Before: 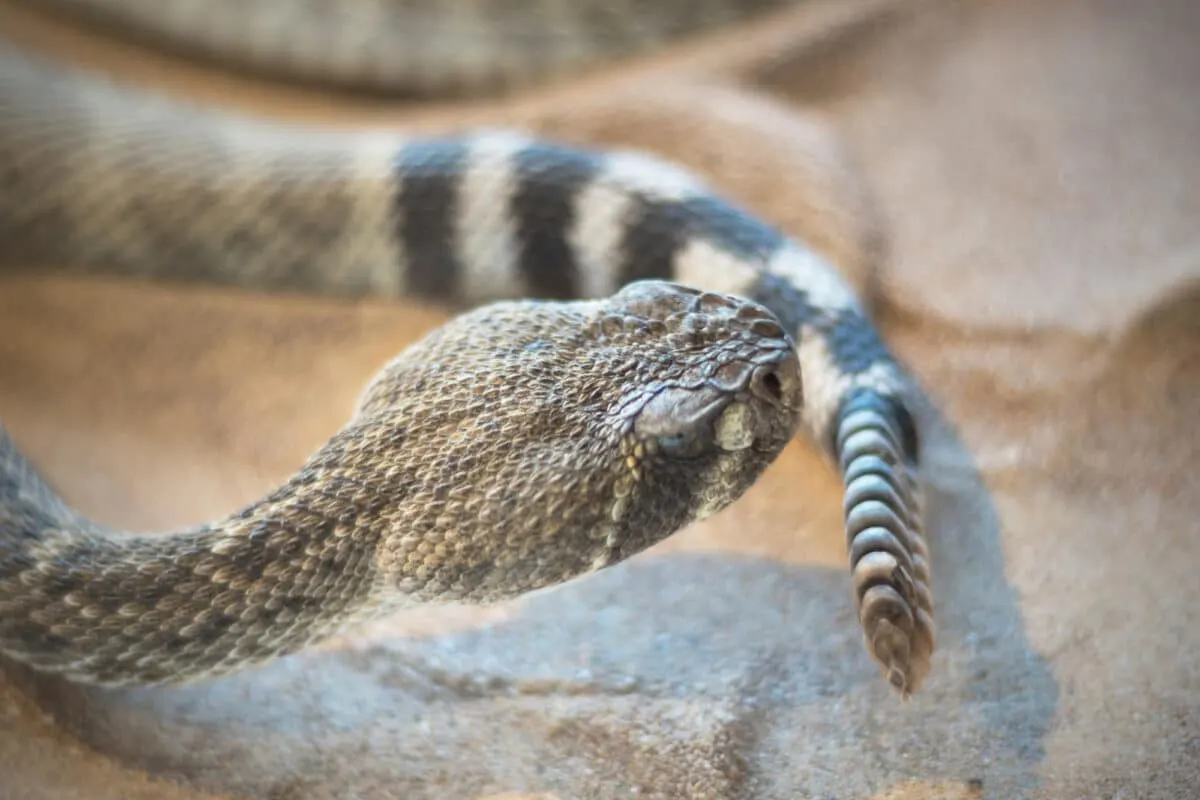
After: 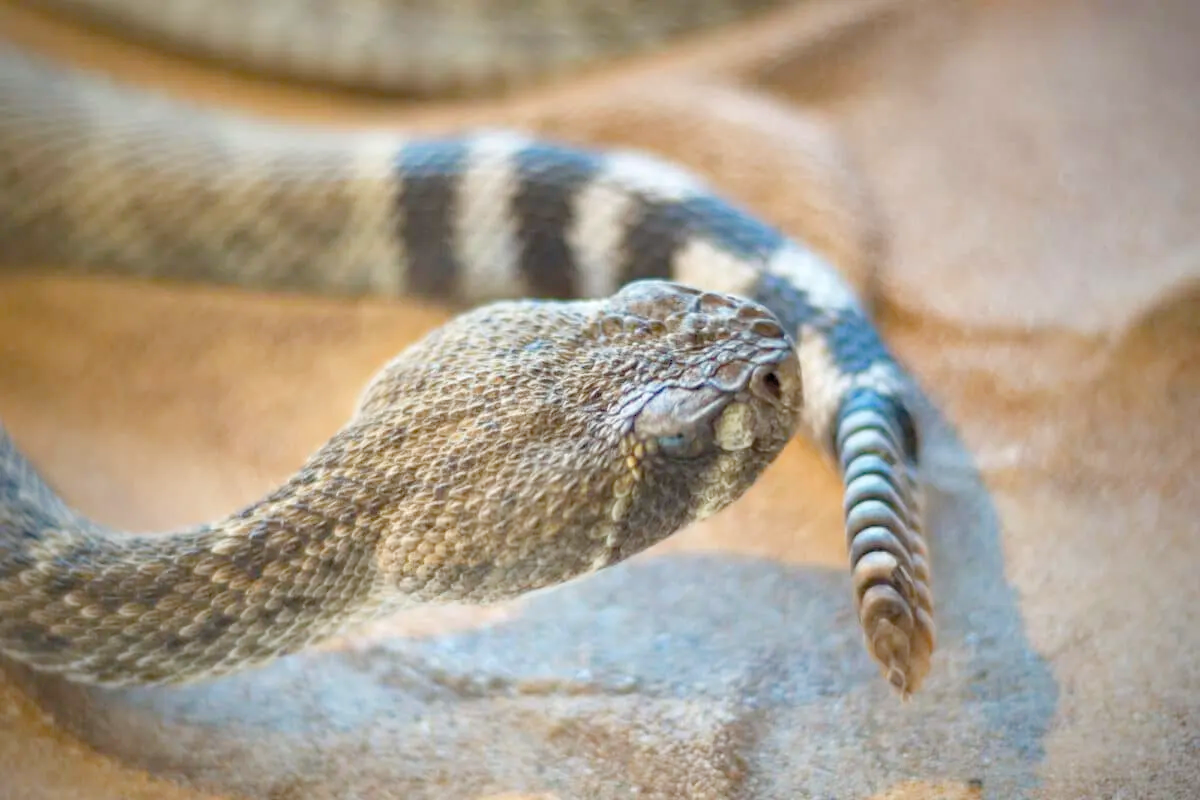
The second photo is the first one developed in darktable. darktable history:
contrast brightness saturation: brightness 0.133
color balance rgb: perceptual saturation grading › global saturation 20%, perceptual saturation grading › highlights -25.231%, perceptual saturation grading › shadows 49.544%, perceptual brilliance grading › global brilliance 2.662%, perceptual brilliance grading › highlights -3.179%, perceptual brilliance grading › shadows 3.301%
haze removal: compatibility mode true, adaptive false
